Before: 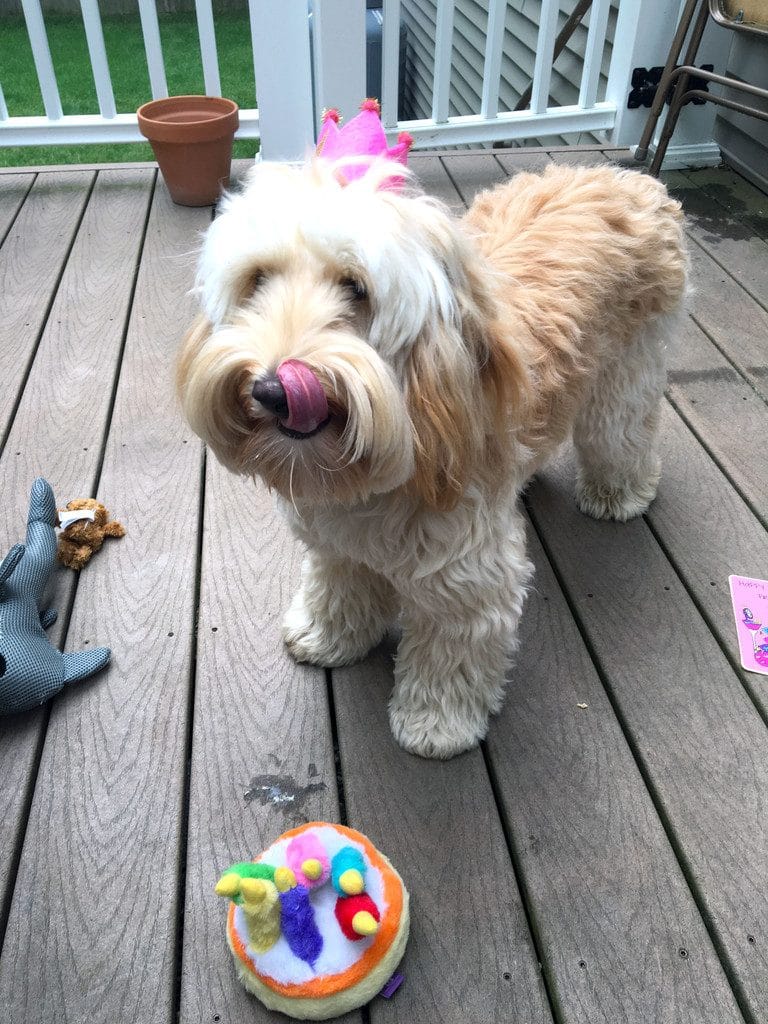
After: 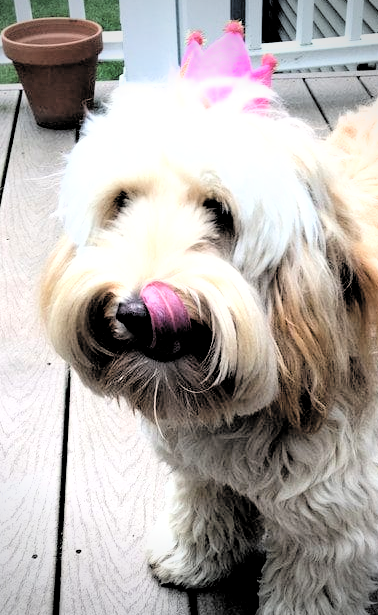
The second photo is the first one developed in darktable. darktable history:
vignetting: fall-off start 71.74%
crop: left 17.835%, top 7.675%, right 32.881%, bottom 32.213%
filmic rgb: middle gray luminance 13.55%, black relative exposure -1.97 EV, white relative exposure 3.1 EV, threshold 6 EV, target black luminance 0%, hardness 1.79, latitude 59.23%, contrast 1.728, highlights saturation mix 5%, shadows ↔ highlights balance -37.52%, add noise in highlights 0, color science v3 (2019), use custom middle-gray values true, iterations of high-quality reconstruction 0, contrast in highlights soft, enable highlight reconstruction true
